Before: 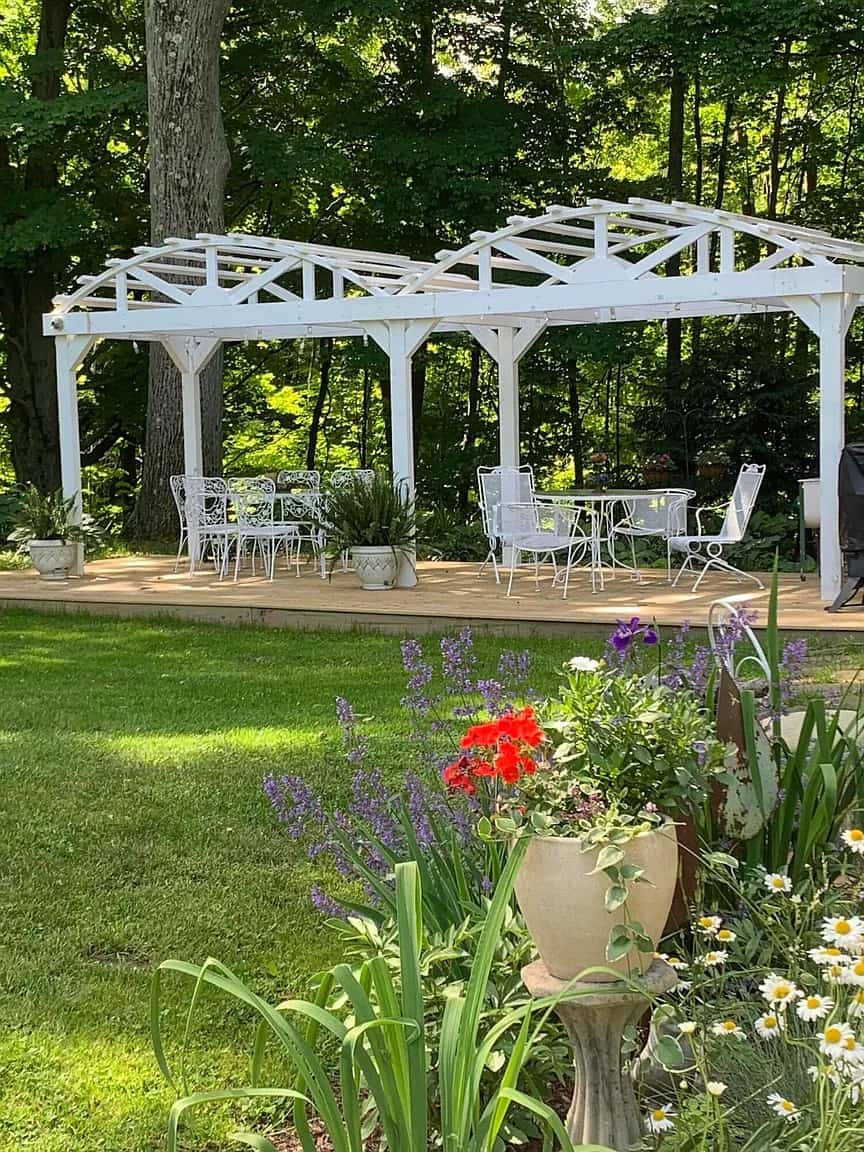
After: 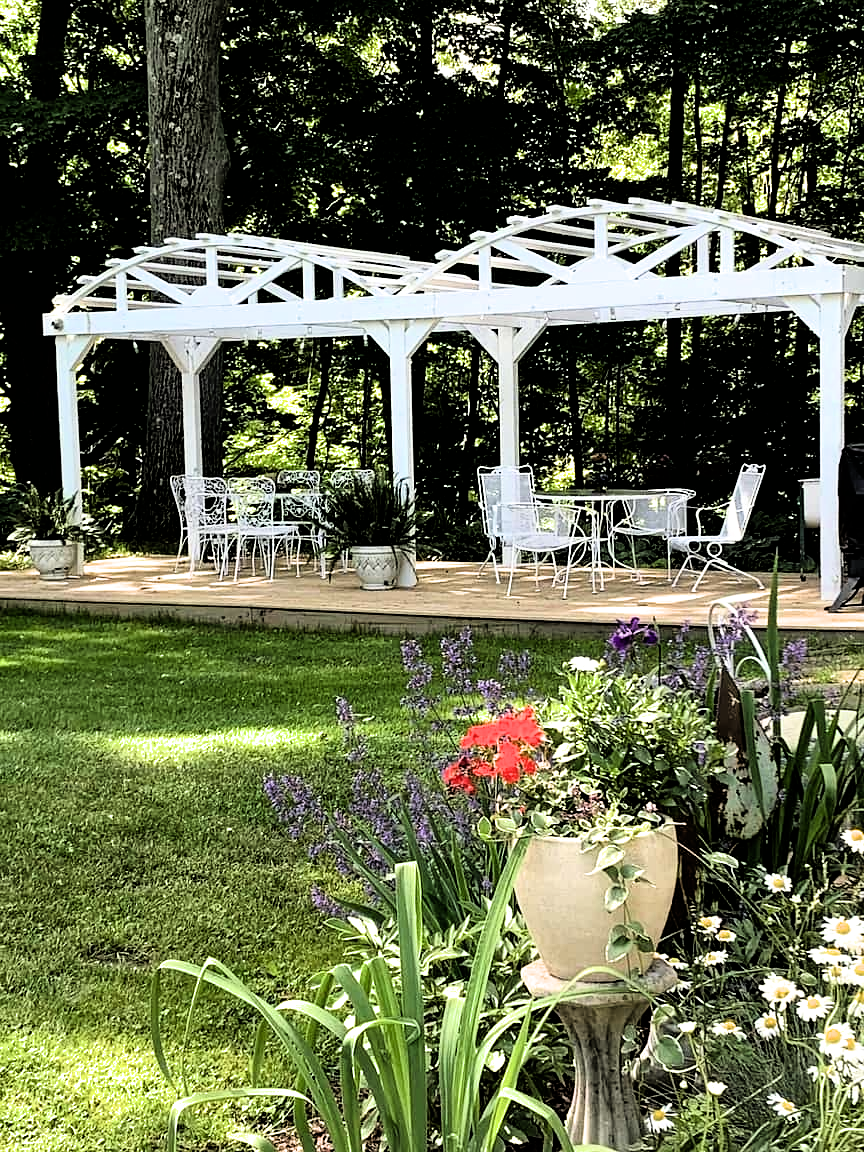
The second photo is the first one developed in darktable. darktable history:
filmic rgb: black relative exposure -3.57 EV, white relative exposure 2.29 EV, hardness 3.41
tone equalizer: -8 EV -0.417 EV, -7 EV -0.389 EV, -6 EV -0.333 EV, -5 EV -0.222 EV, -3 EV 0.222 EV, -2 EV 0.333 EV, -1 EV 0.389 EV, +0 EV 0.417 EV, edges refinement/feathering 500, mask exposure compensation -1.57 EV, preserve details no
